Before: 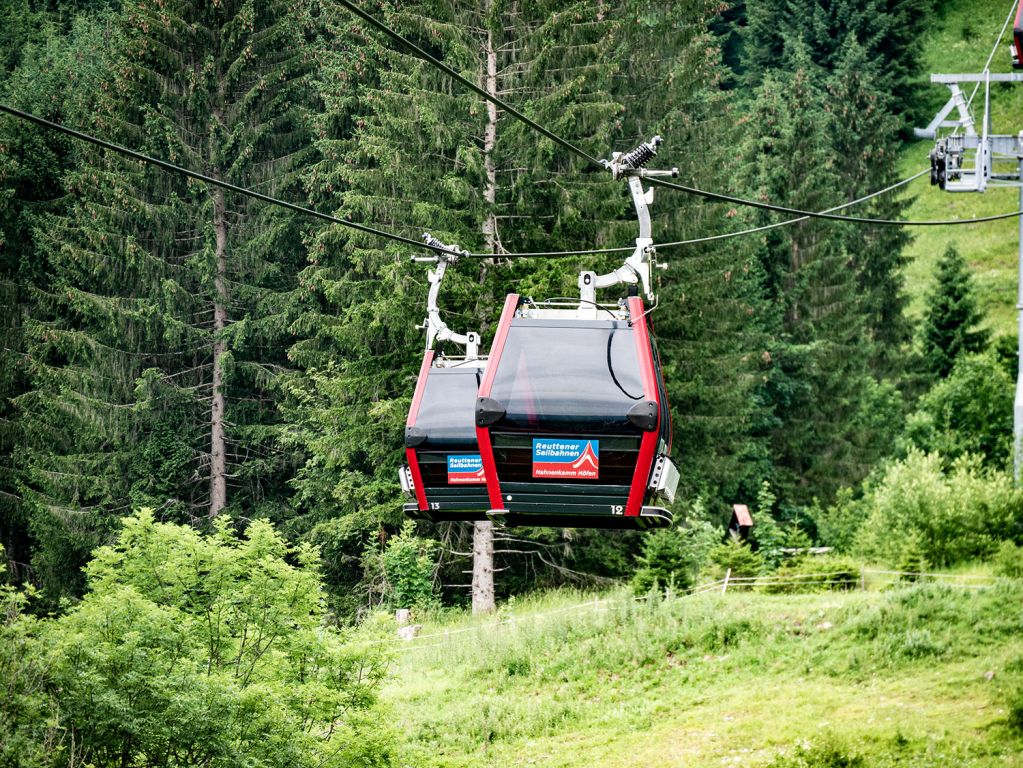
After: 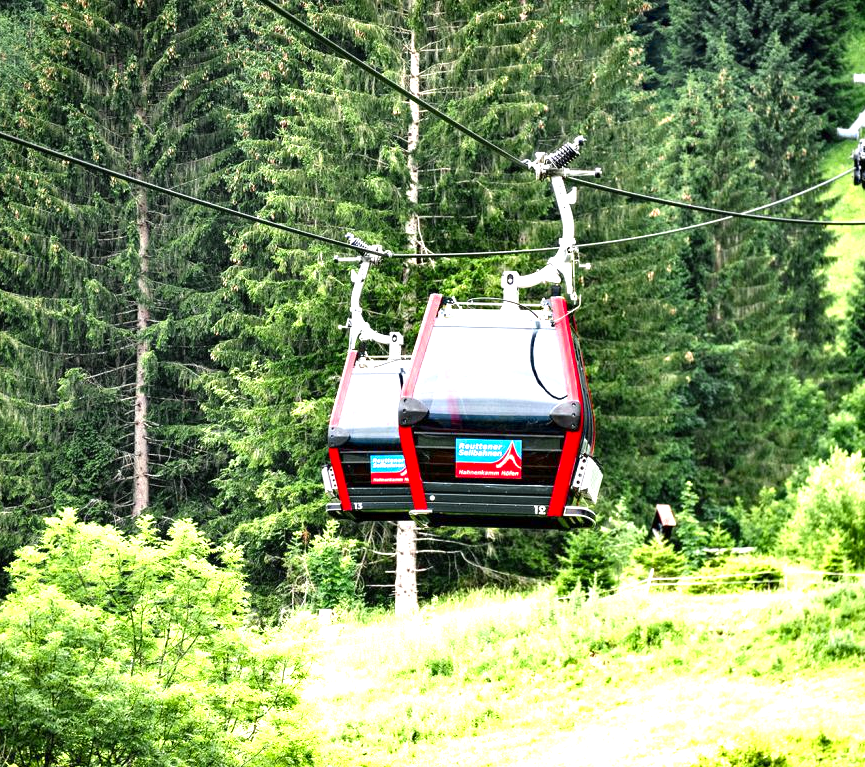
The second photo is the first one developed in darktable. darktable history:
color zones: curves: ch0 [(0.004, 0.305) (0.261, 0.623) (0.389, 0.399) (0.708, 0.571) (0.947, 0.34)]; ch1 [(0.025, 0.645) (0.229, 0.584) (0.326, 0.551) (0.484, 0.262) (0.757, 0.643)]
exposure: exposure 1.07 EV, compensate highlight preservation false
crop: left 7.553%, right 7.823%
